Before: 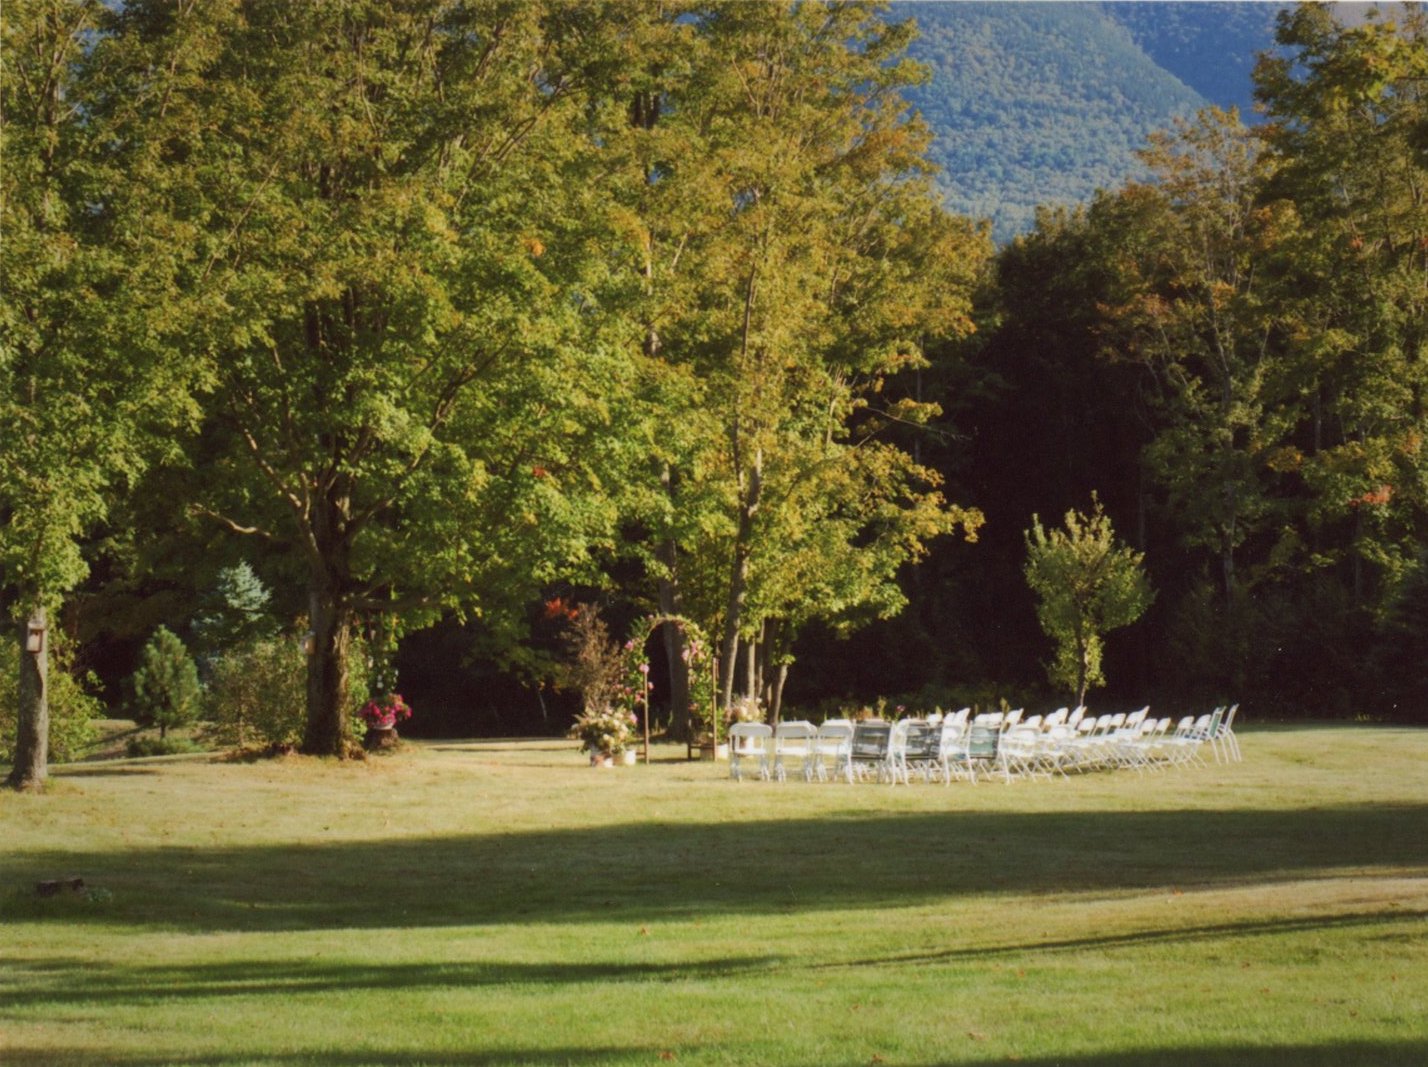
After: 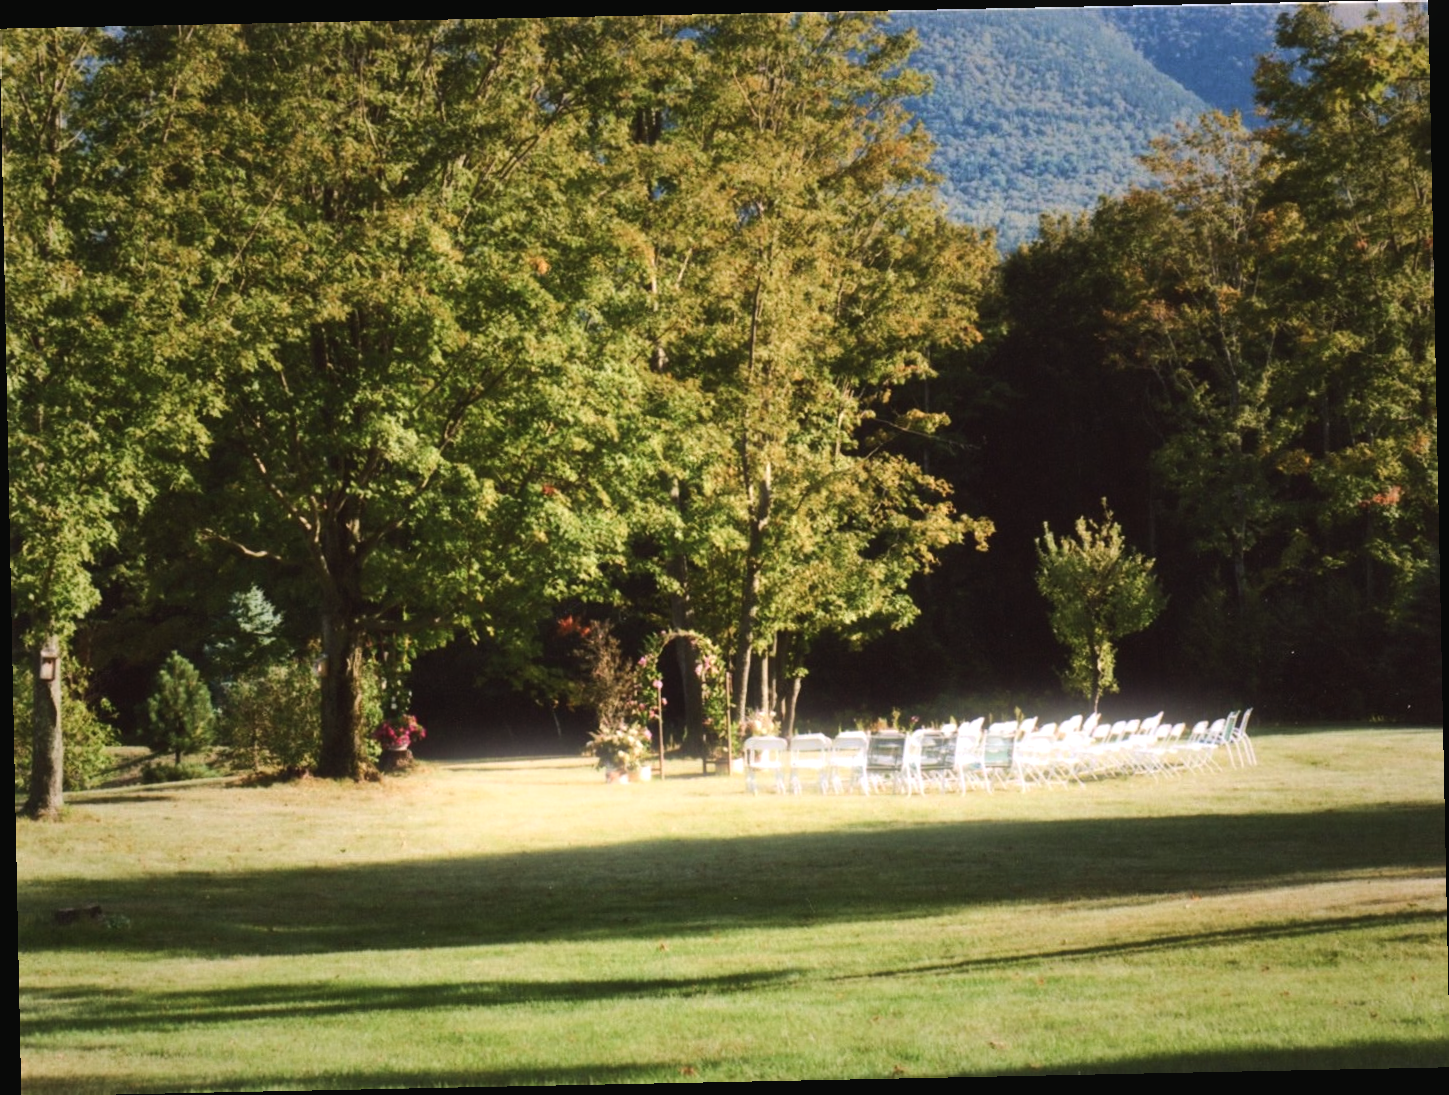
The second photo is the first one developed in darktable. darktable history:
bloom: size 5%, threshold 95%, strength 15%
rotate and perspective: rotation -1.17°, automatic cropping off
color balance rgb: shadows lift › chroma 2%, shadows lift › hue 135.47°, highlights gain › chroma 2%, highlights gain › hue 291.01°, global offset › luminance 0.5%, perceptual saturation grading › global saturation -10.8%, perceptual saturation grading › highlights -26.83%, perceptual saturation grading › shadows 21.25%, perceptual brilliance grading › highlights 17.77%, perceptual brilliance grading › mid-tones 31.71%, perceptual brilliance grading › shadows -31.01%, global vibrance 24.91%
